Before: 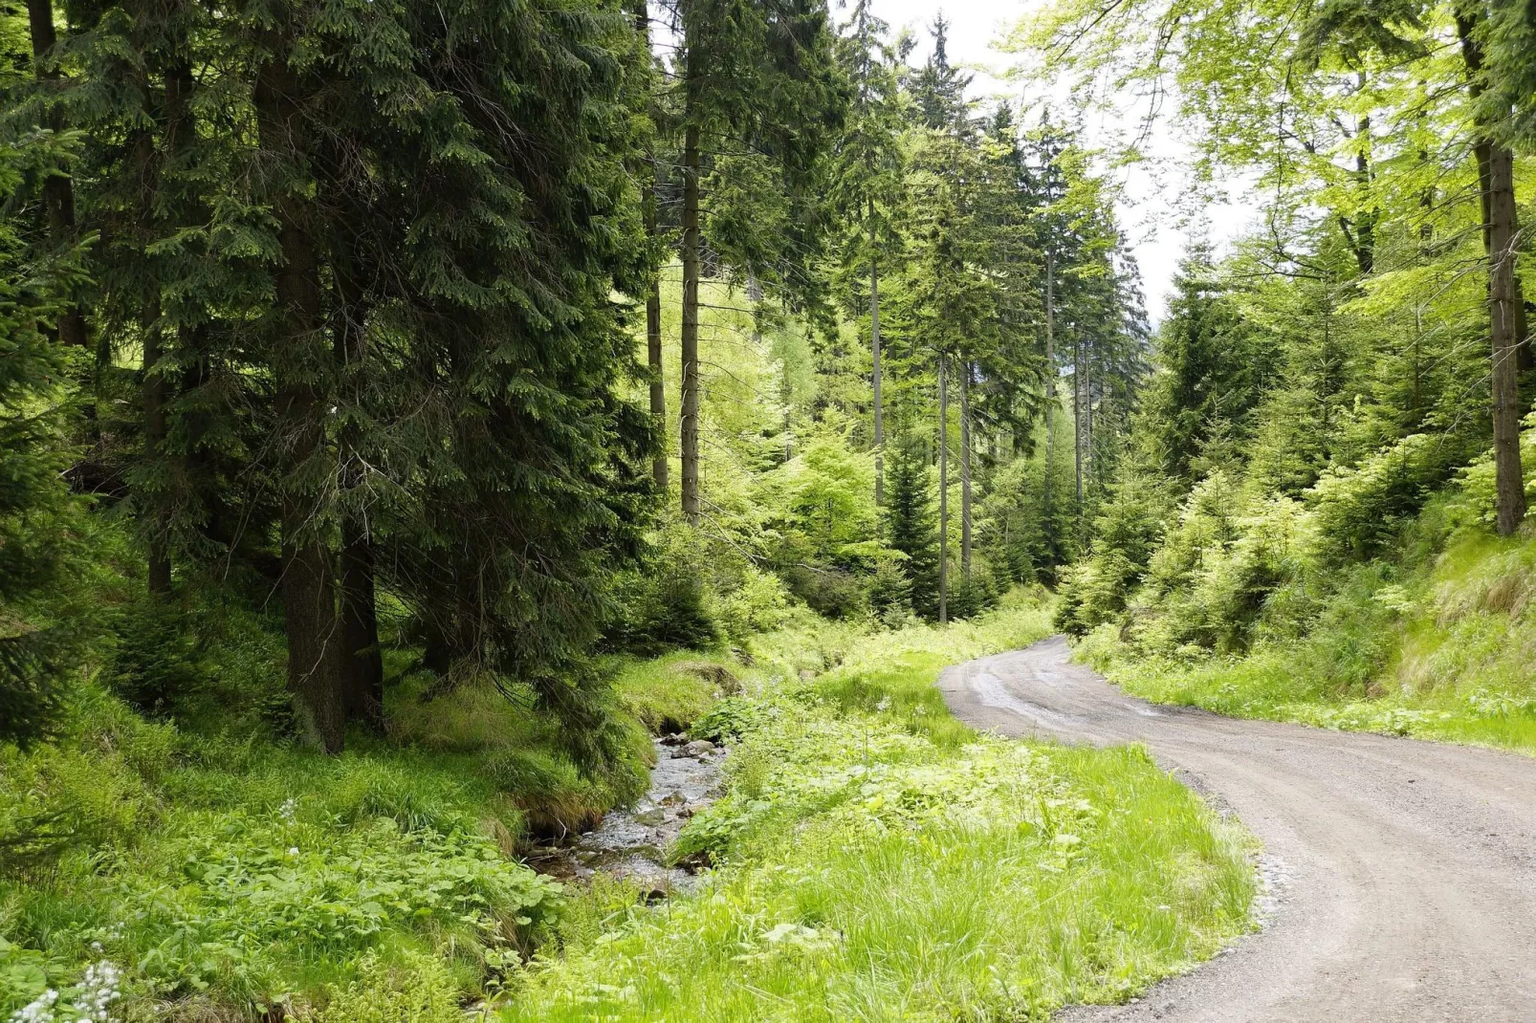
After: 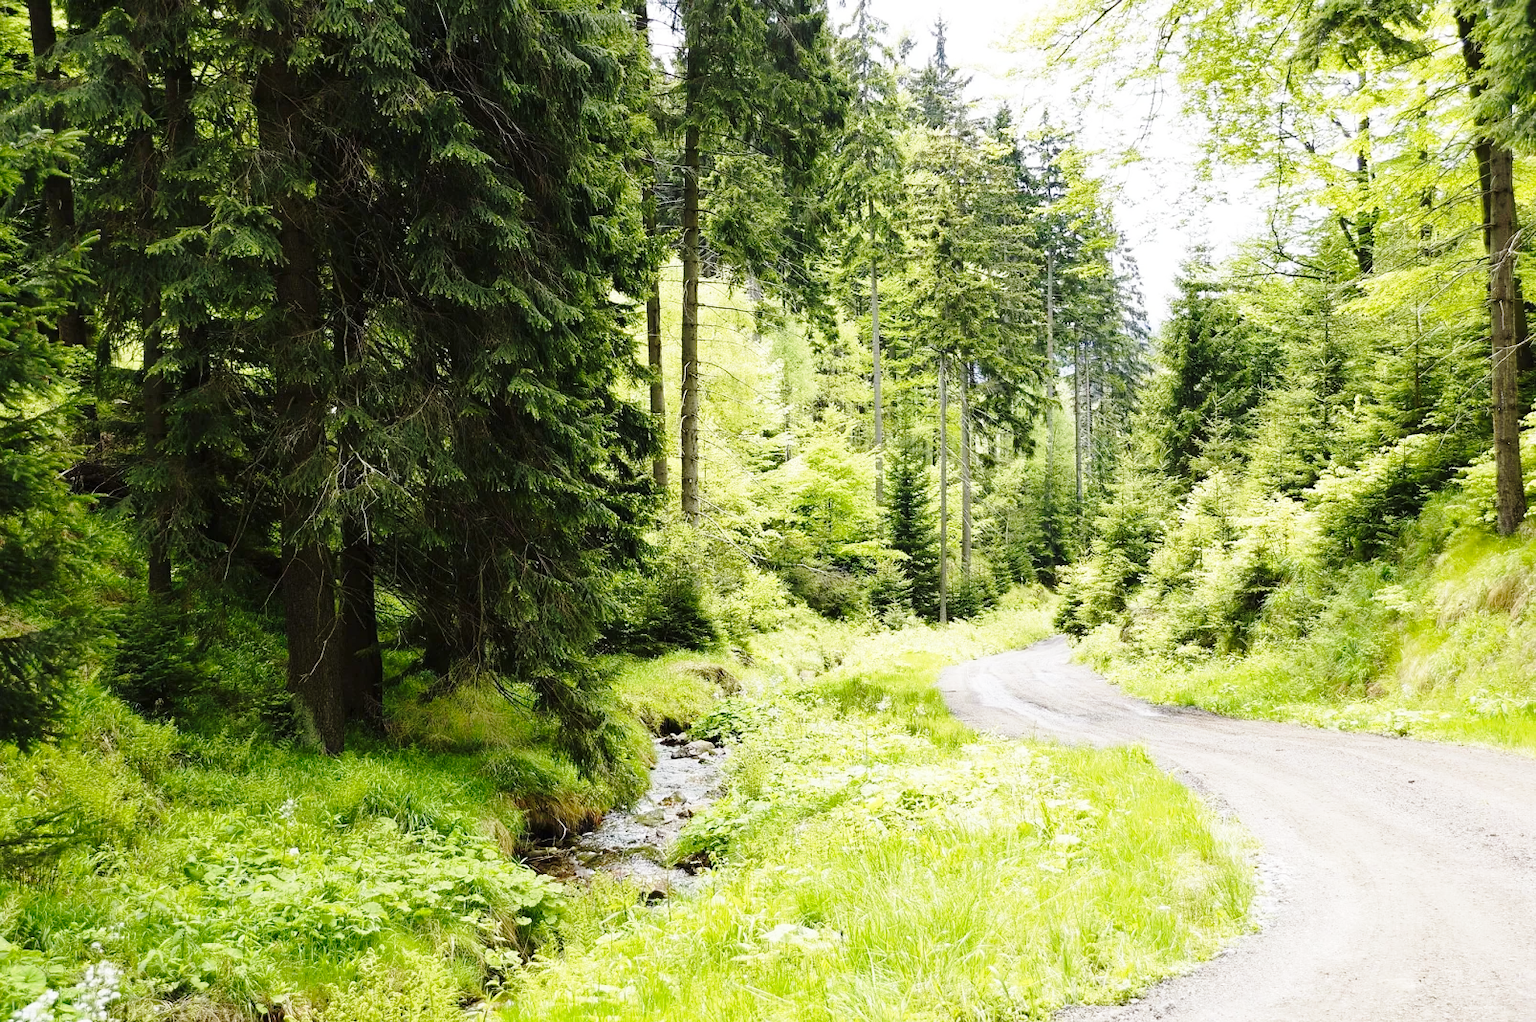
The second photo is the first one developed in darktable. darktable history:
base curve: curves: ch0 [(0, 0) (0.028, 0.03) (0.121, 0.232) (0.46, 0.748) (0.859, 0.968) (1, 1)], preserve colors none
crop: bottom 0.068%
